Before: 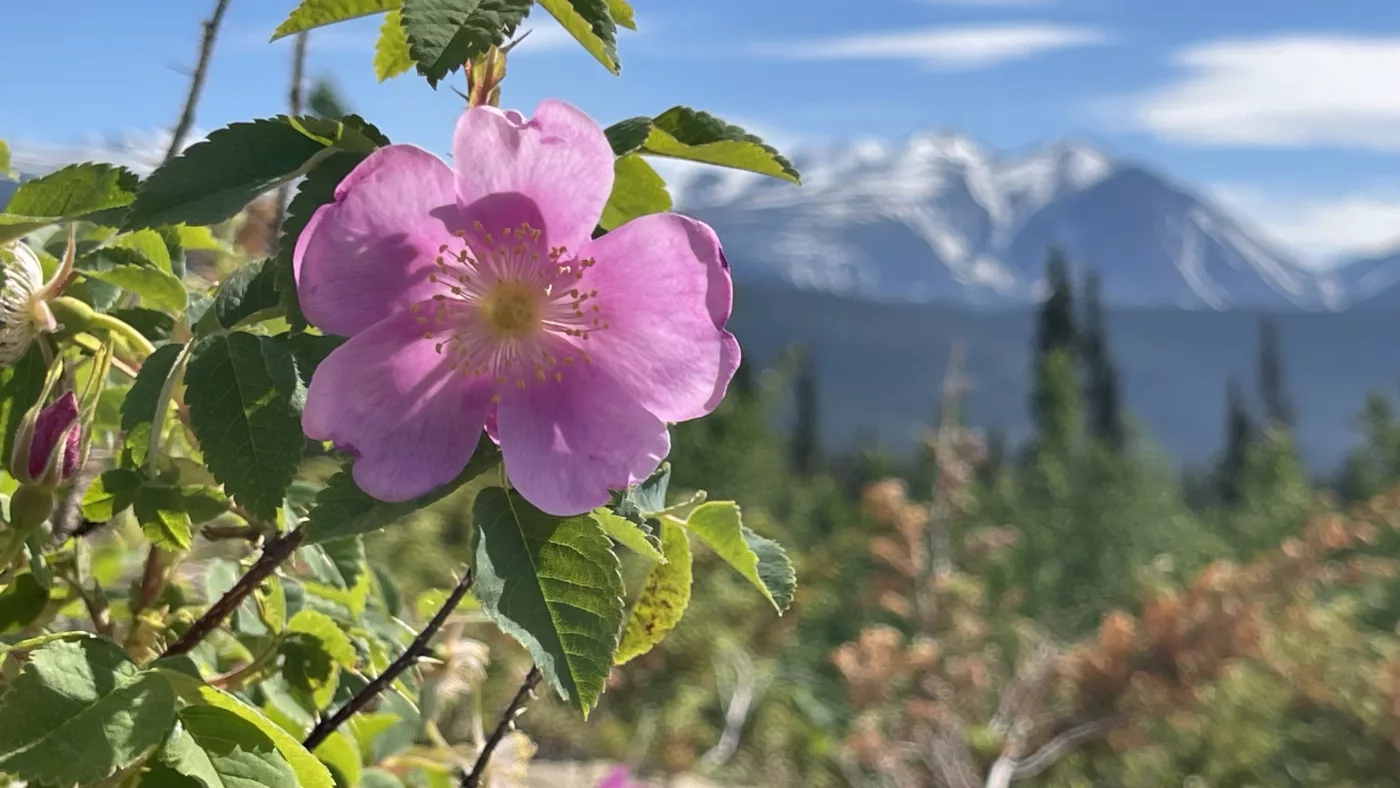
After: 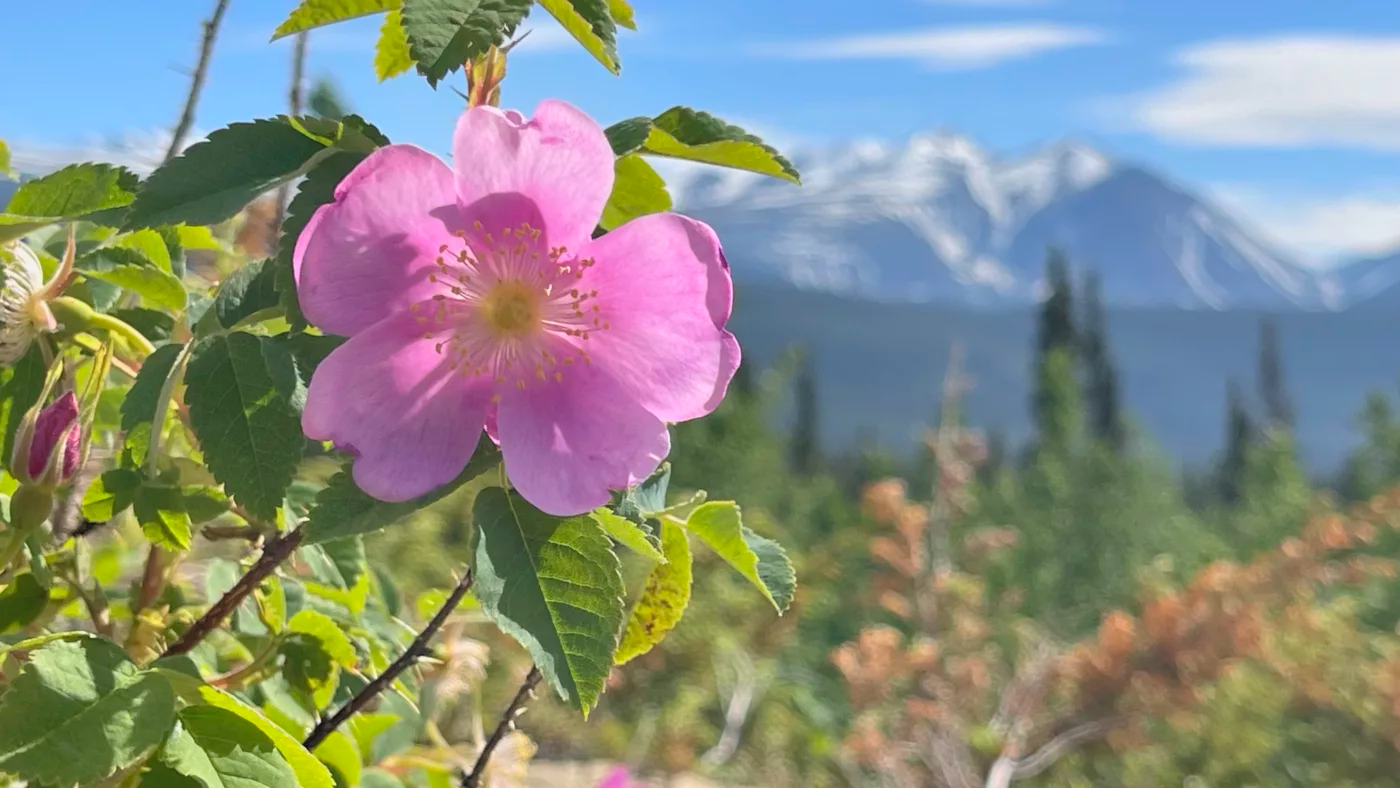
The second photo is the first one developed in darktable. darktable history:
shadows and highlights: radius 25.35, white point adjustment -5.3, compress 82.46%, soften with gaussian
contrast brightness saturation: brightness 0.17, saturation 0.07
